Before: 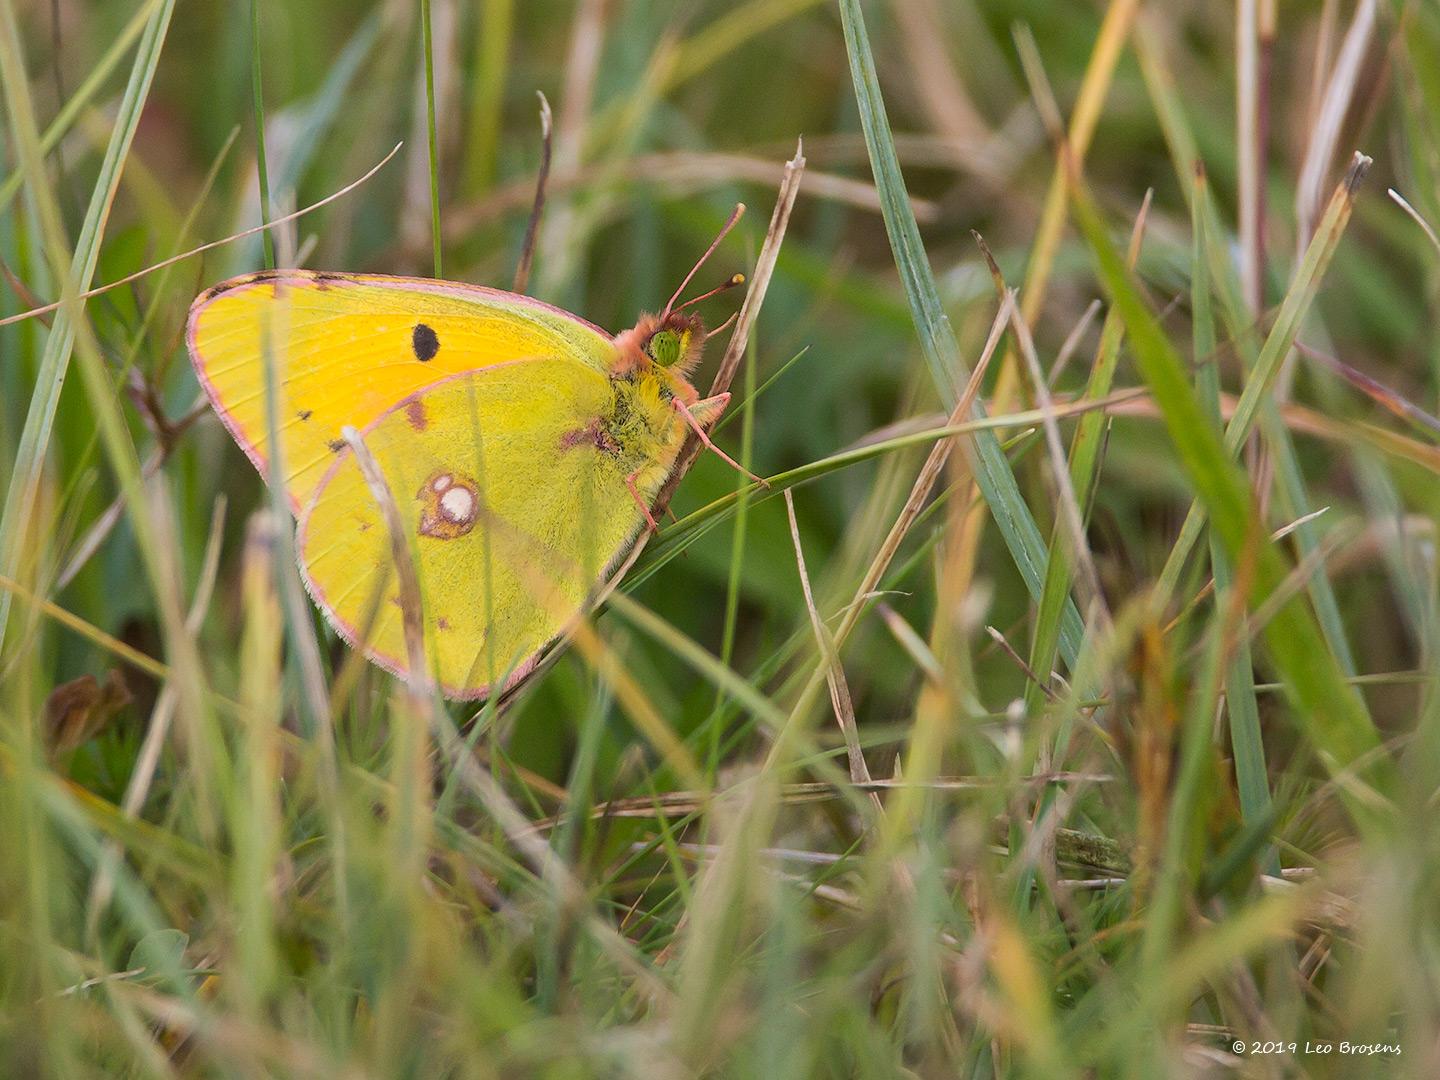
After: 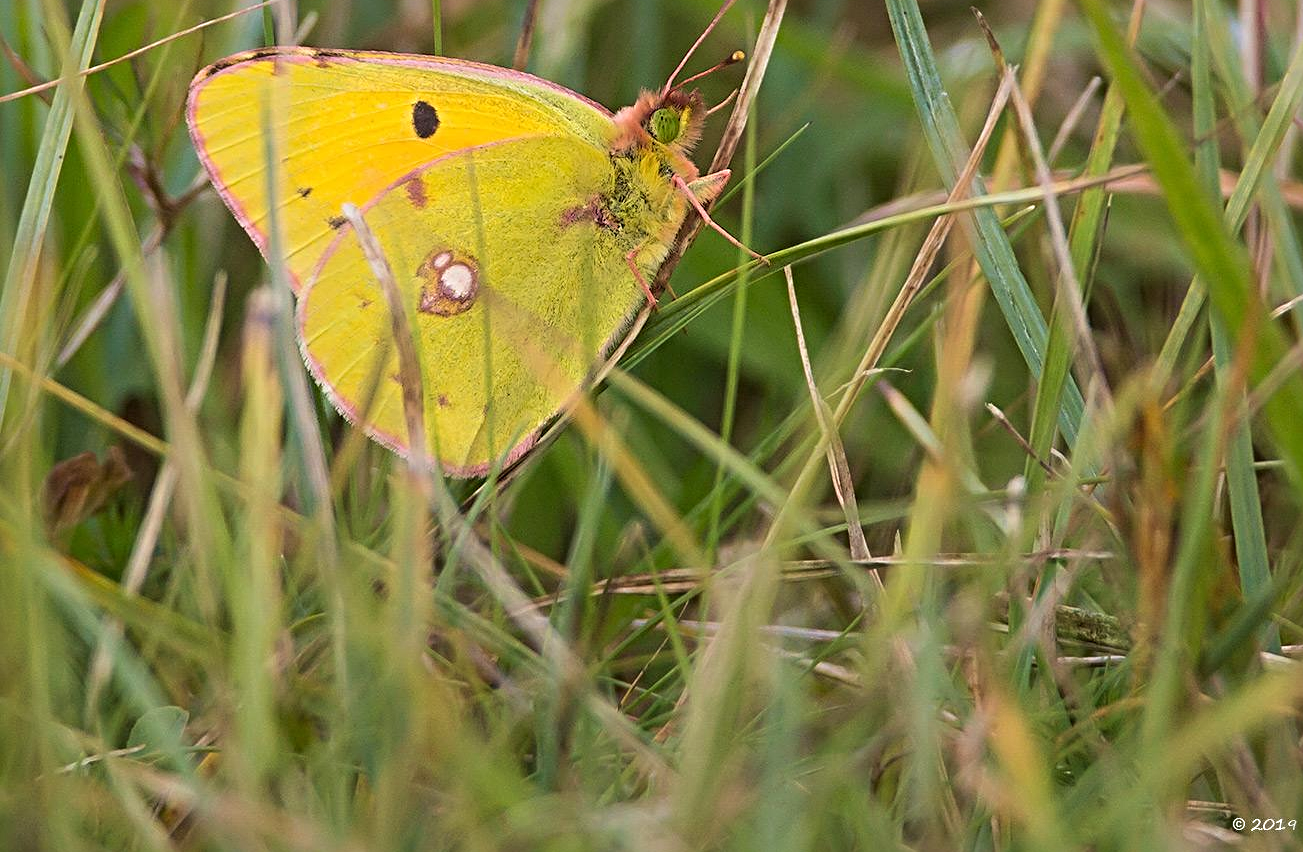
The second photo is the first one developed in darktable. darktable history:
velvia: strength 17.05%
sharpen: radius 4.865
crop: top 20.706%, right 9.463%, bottom 0.314%
